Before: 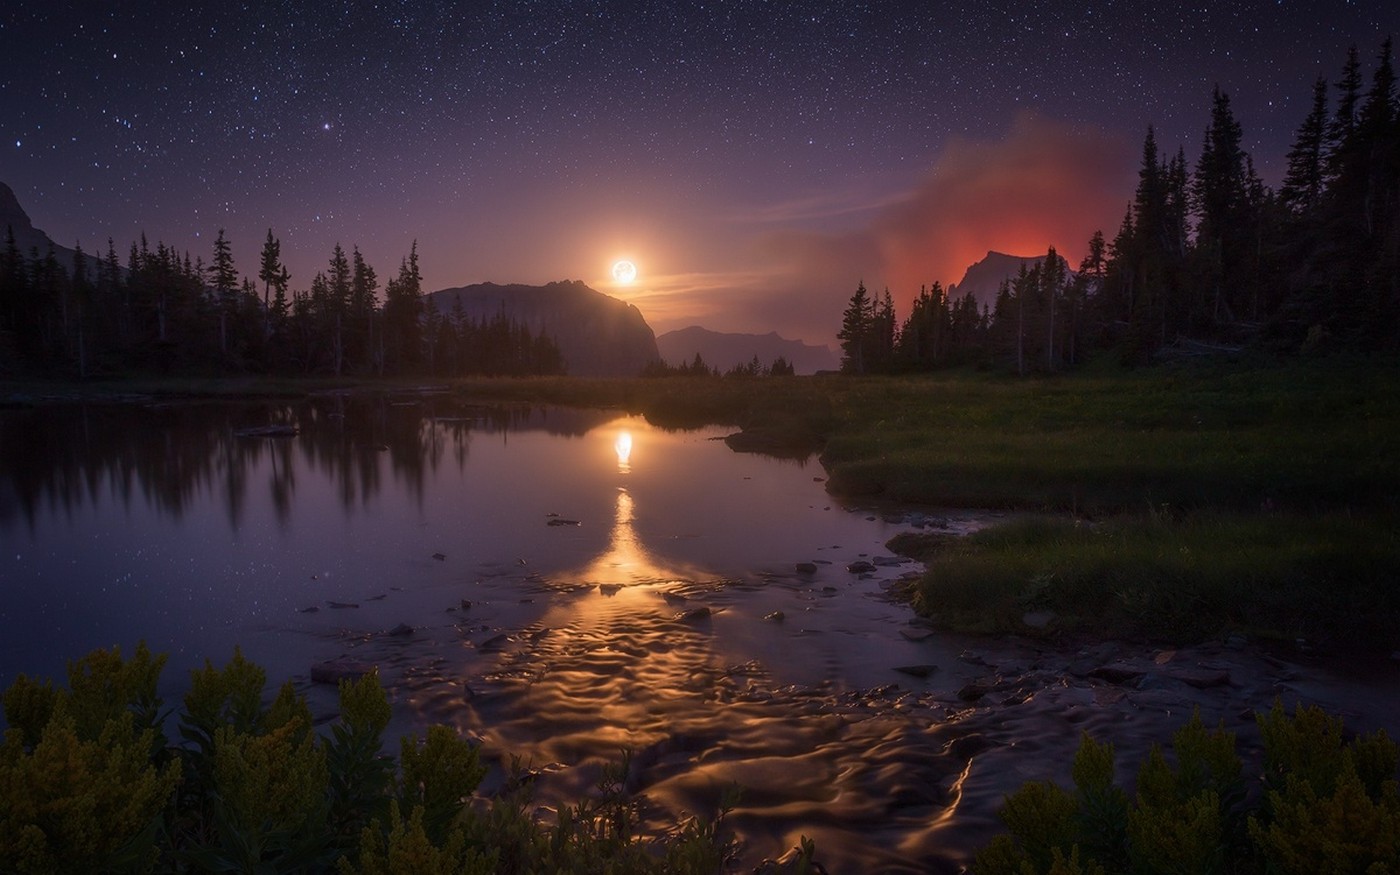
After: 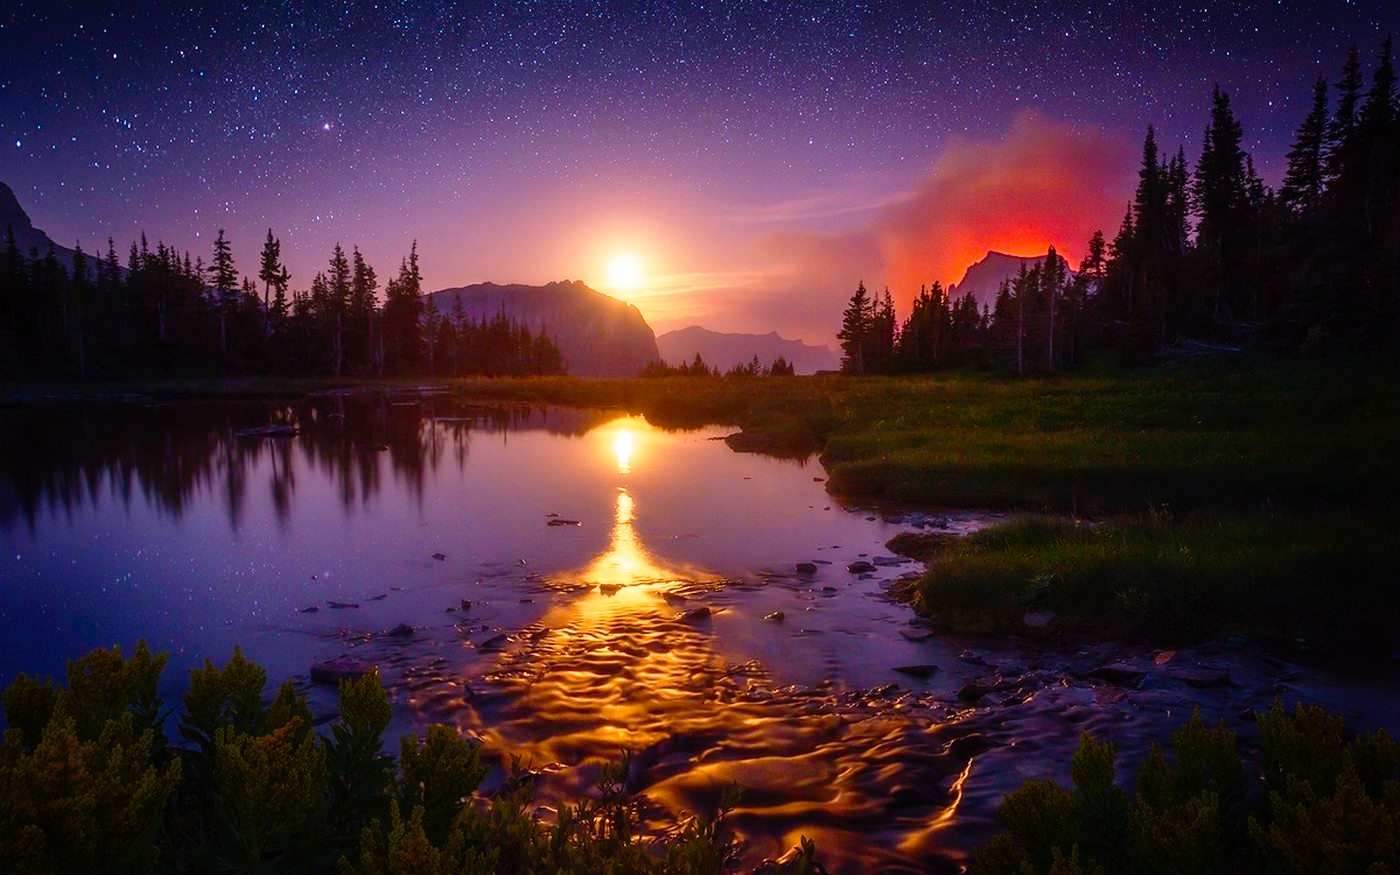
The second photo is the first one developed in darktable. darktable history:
base curve: curves: ch0 [(0, 0) (0.012, 0.01) (0.073, 0.168) (0.31, 0.711) (0.645, 0.957) (1, 1)], preserve colors none
color balance rgb: perceptual saturation grading › global saturation 20.068%, perceptual saturation grading › highlights -19.714%, perceptual saturation grading › shadows 29.323%, global vibrance 20%
